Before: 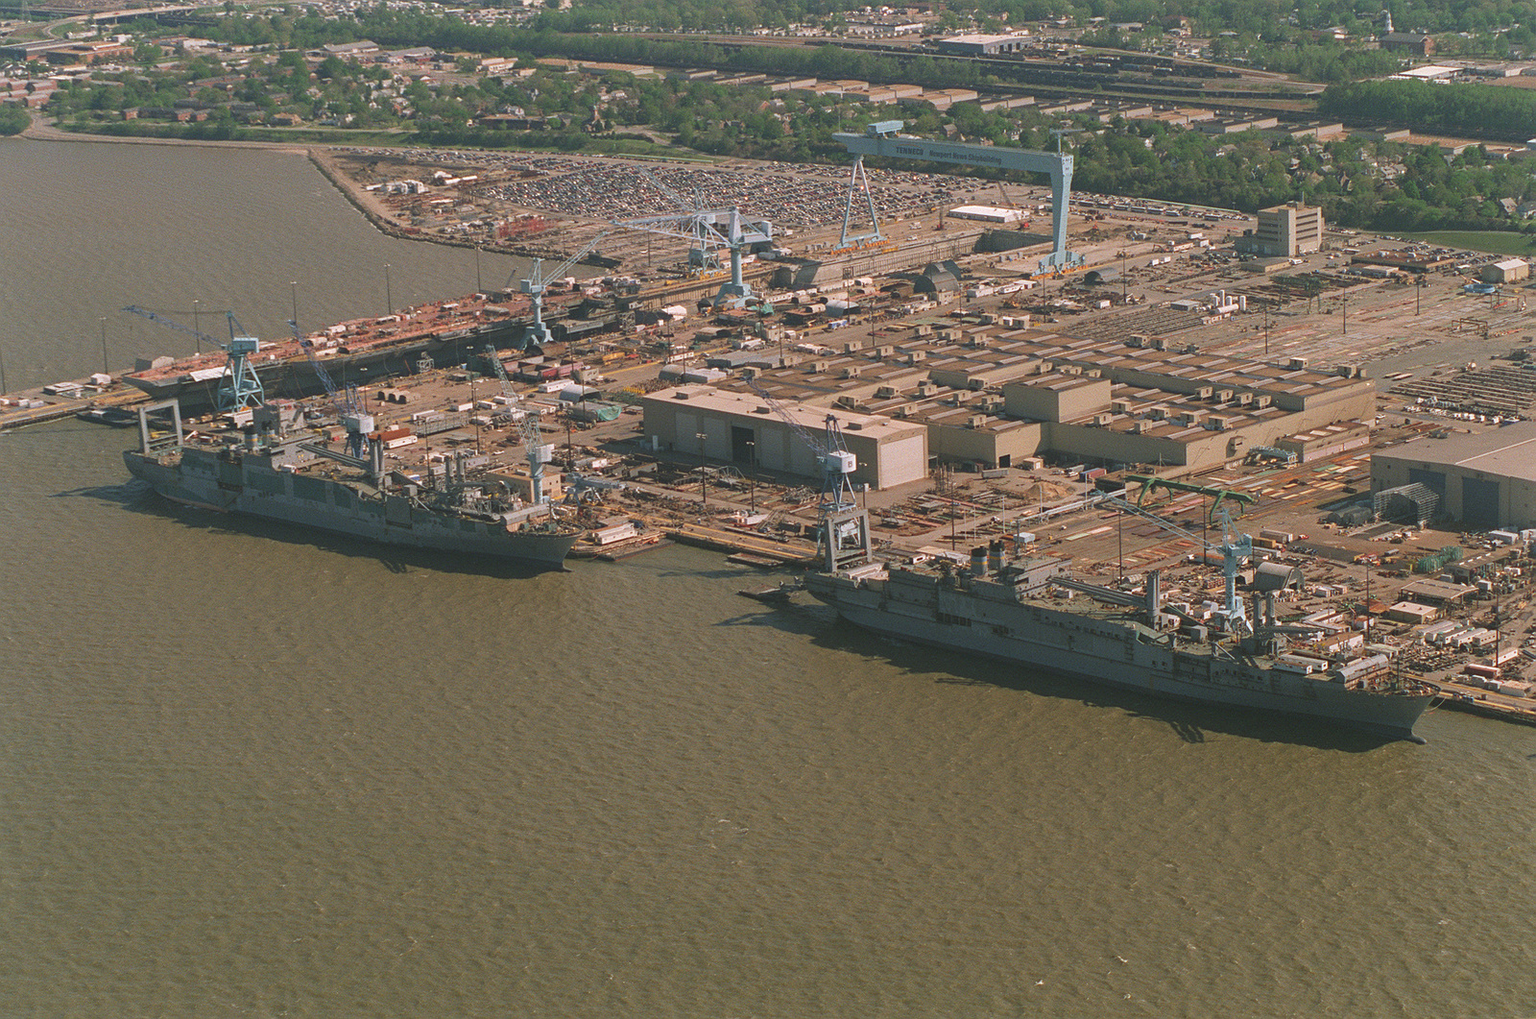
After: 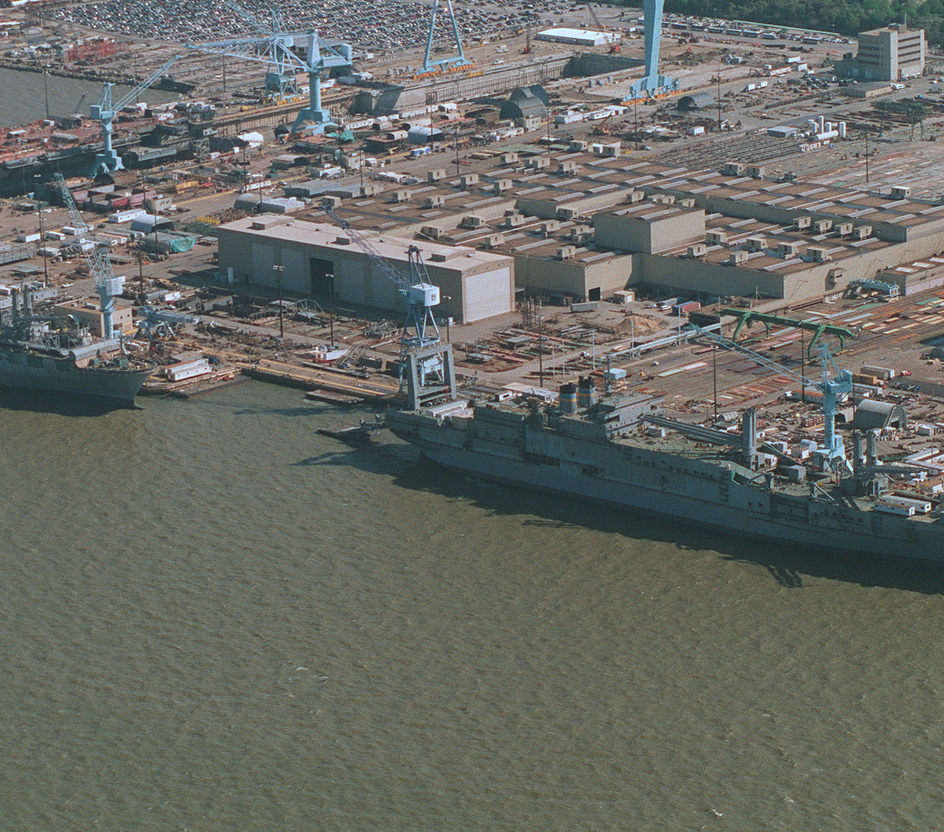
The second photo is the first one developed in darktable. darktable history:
crop and rotate: left 28.278%, top 17.557%, right 12.71%, bottom 3.951%
color correction: highlights a* -10.38, highlights b* -19.56
